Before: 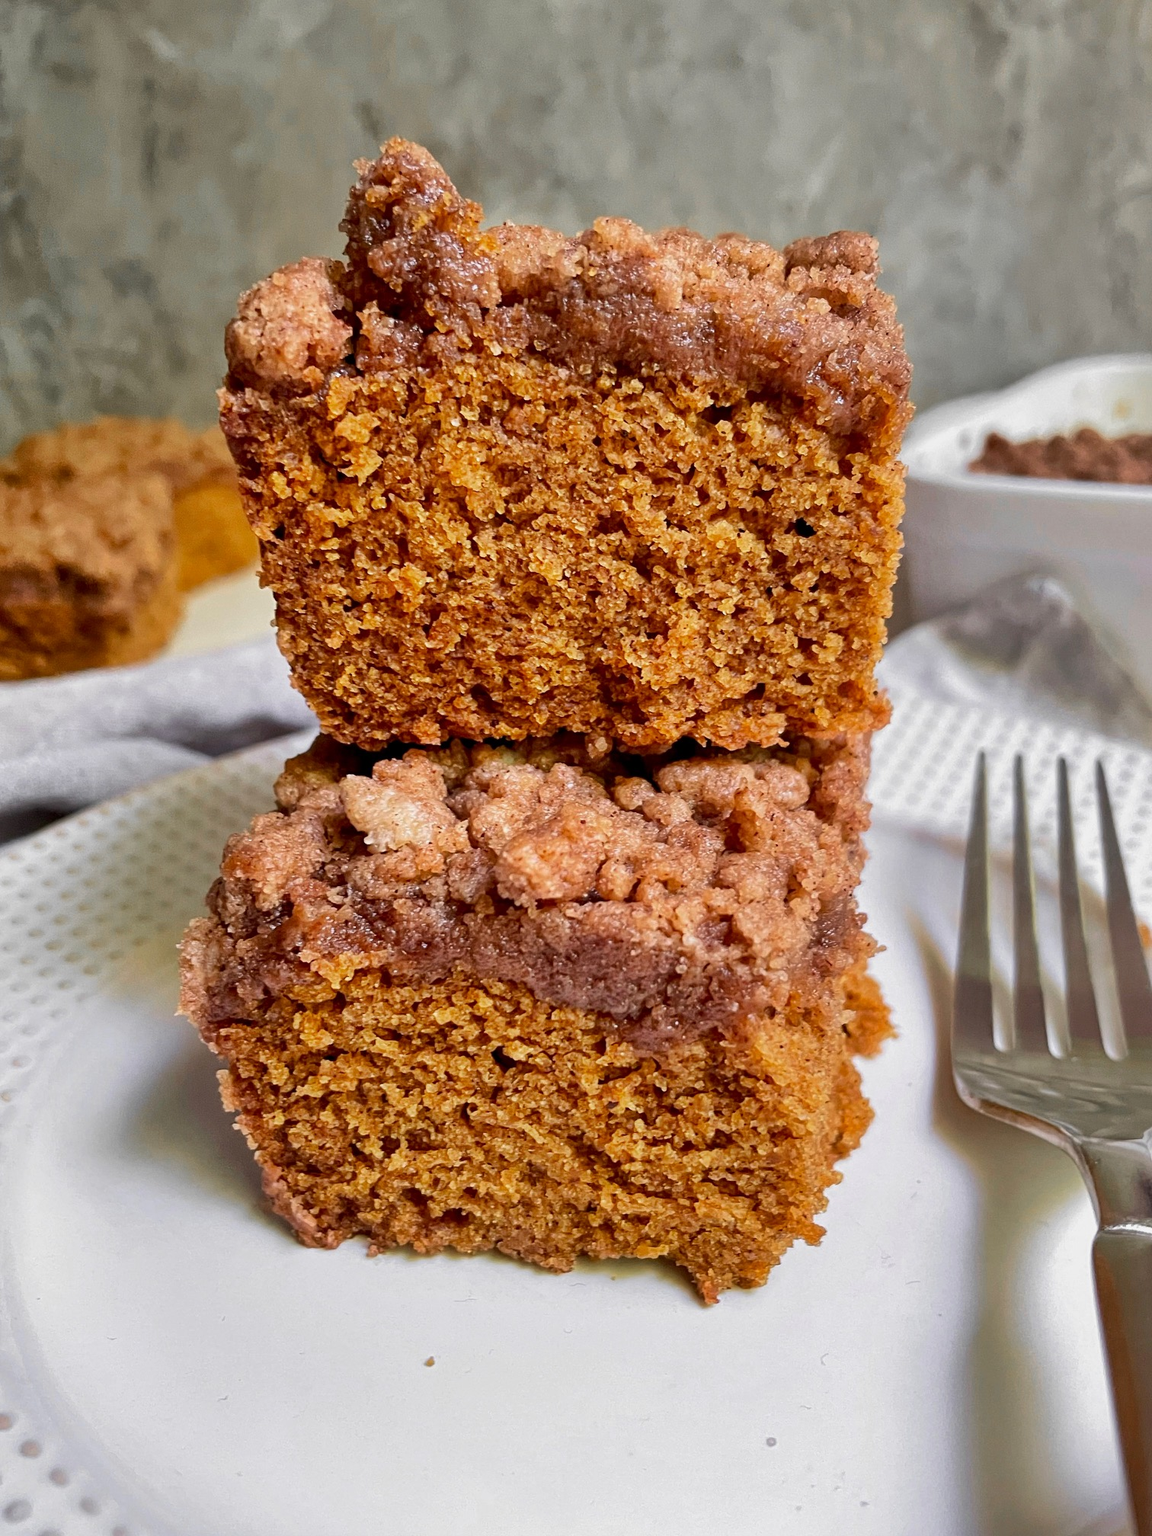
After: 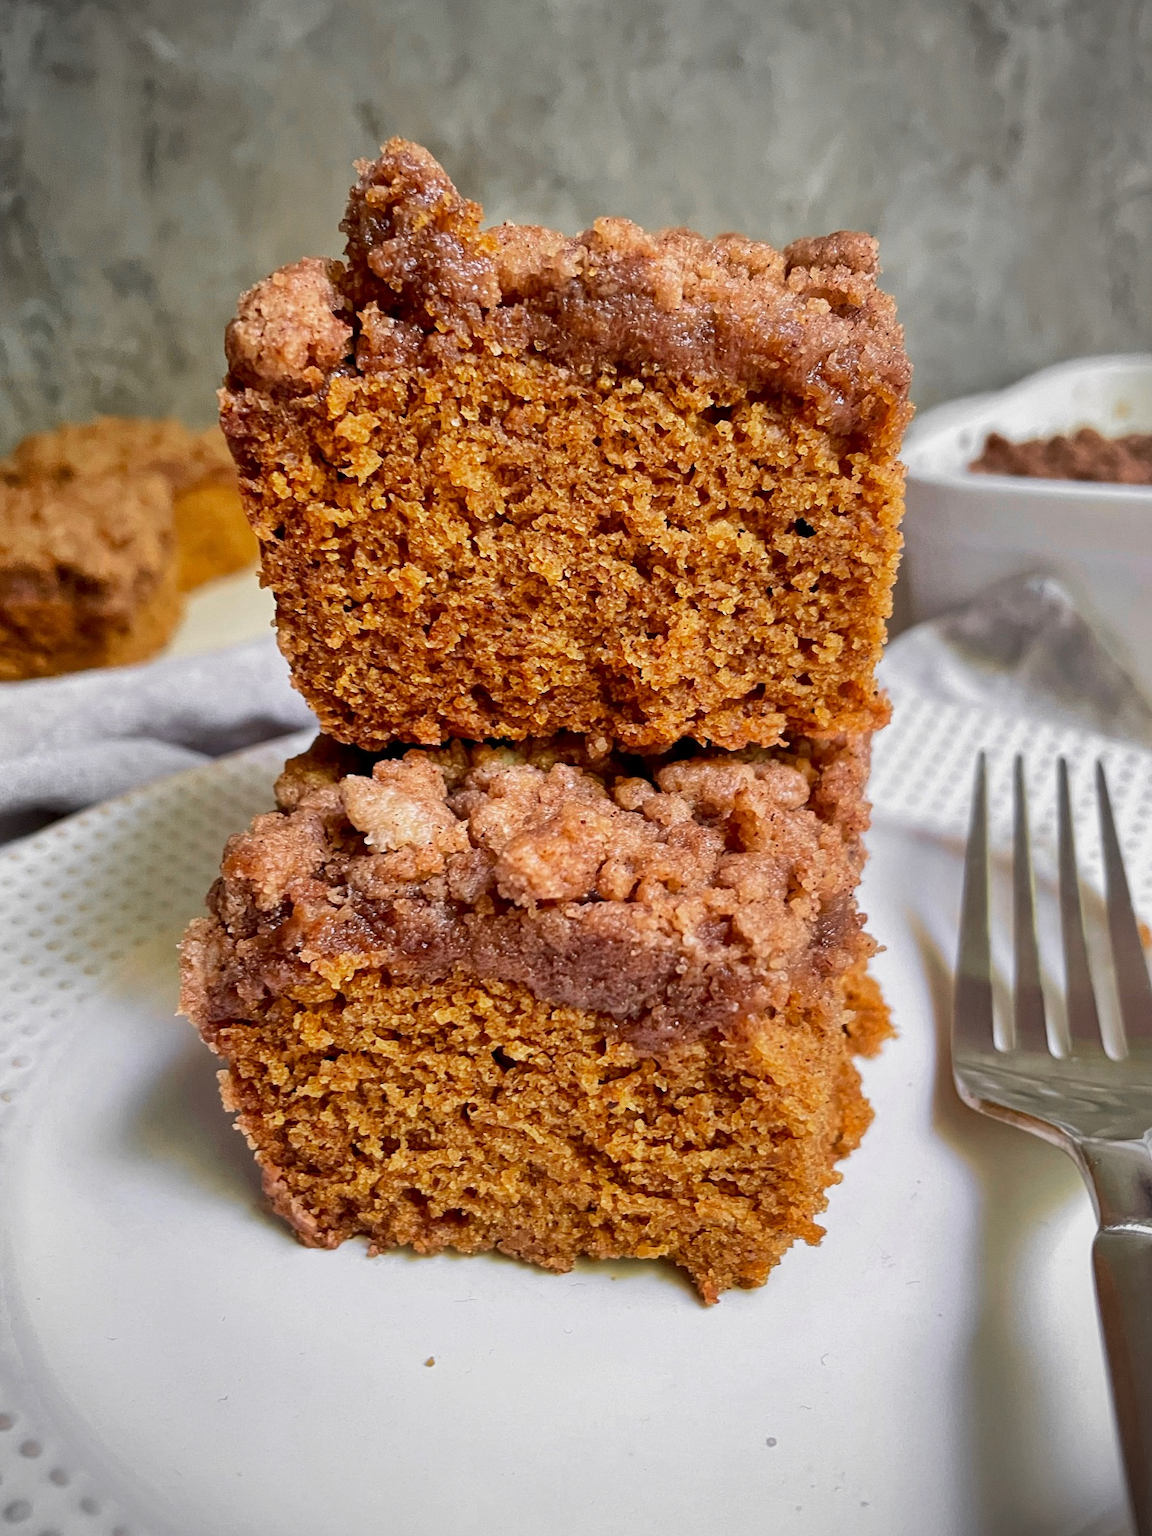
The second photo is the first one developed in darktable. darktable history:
vignetting: saturation -0.653
